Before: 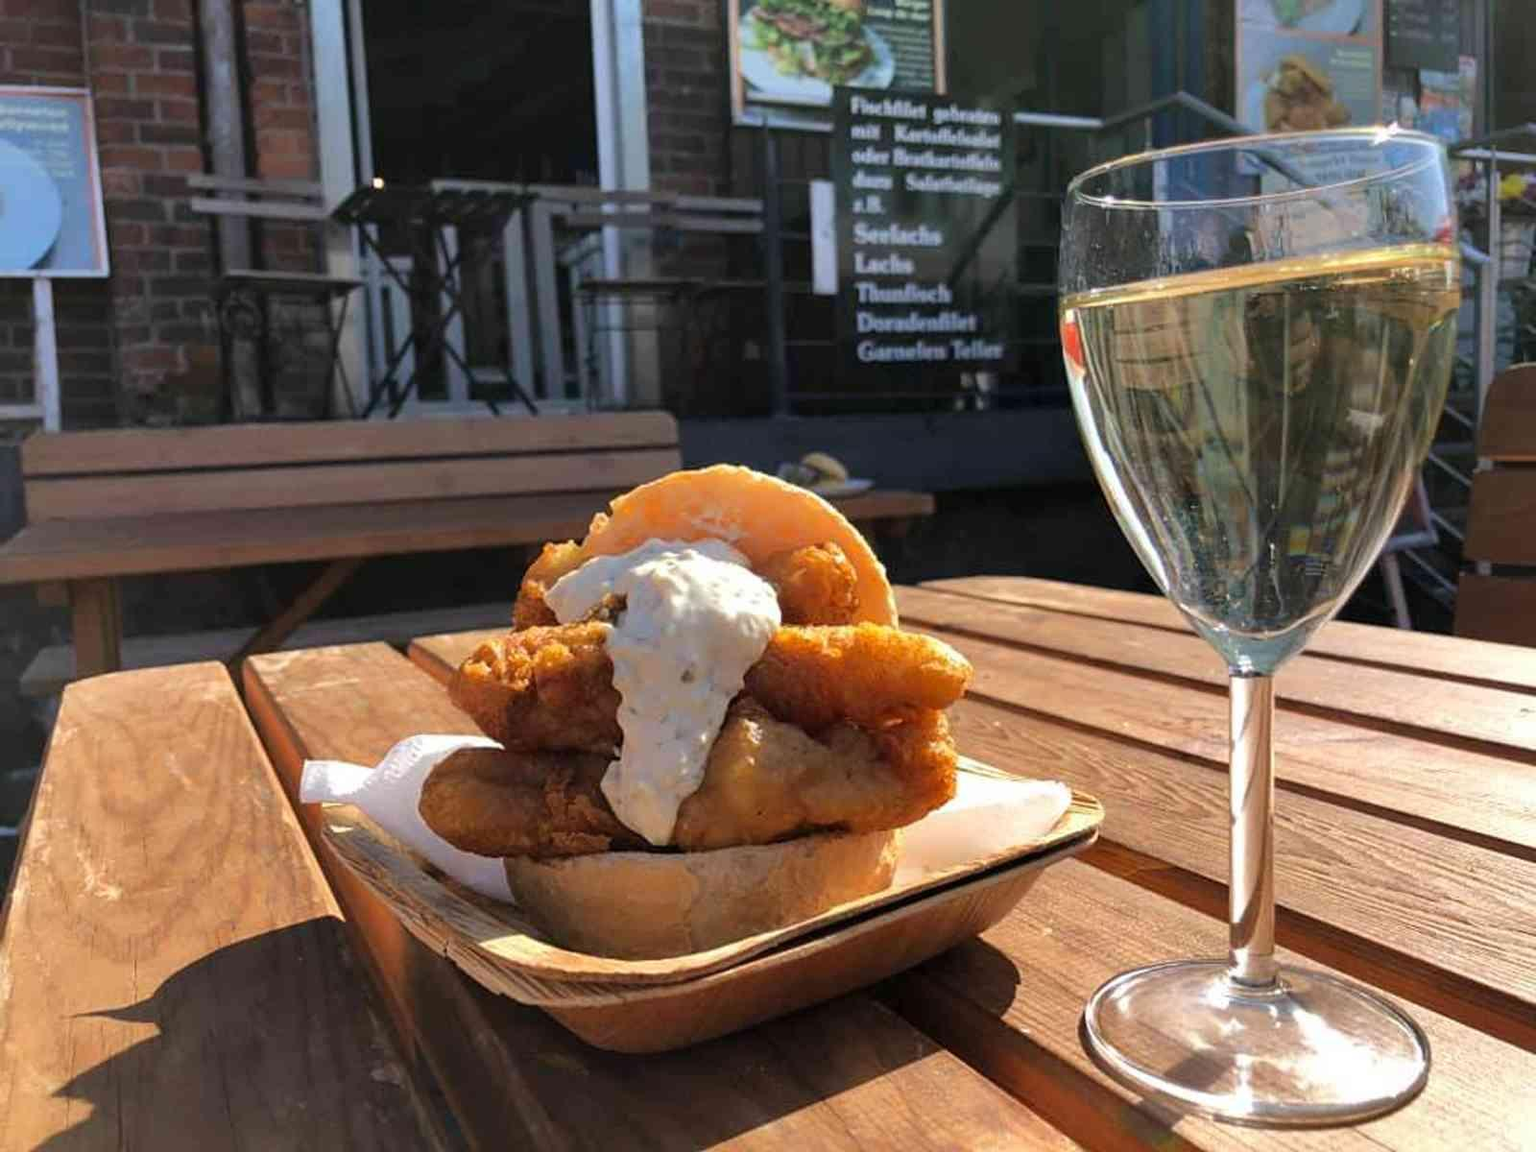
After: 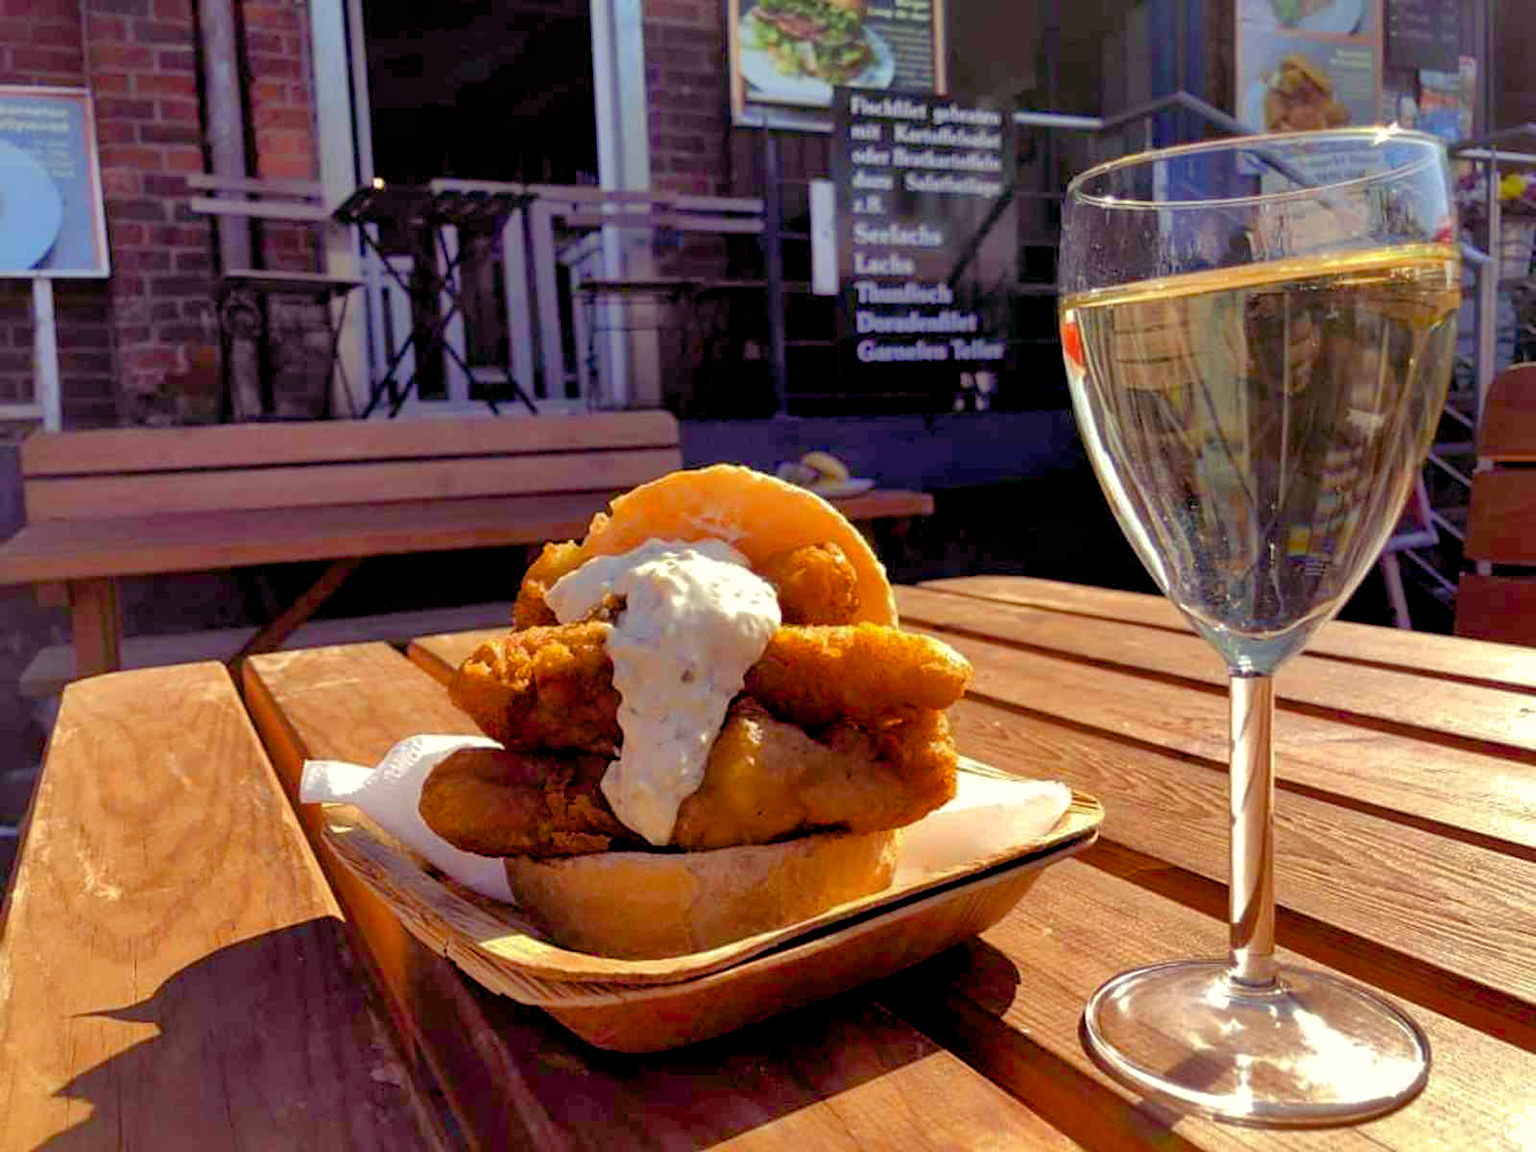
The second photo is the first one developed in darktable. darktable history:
shadows and highlights: on, module defaults
color balance rgb: shadows lift › luminance -21.66%, shadows lift › chroma 8.98%, shadows lift › hue 283.37°, power › chroma 1.05%, power › hue 25.59°, highlights gain › luminance 6.08%, highlights gain › chroma 2.55%, highlights gain › hue 90°, global offset › luminance -0.87%, perceptual saturation grading › global saturation 25%, perceptual saturation grading › highlights -28.39%, perceptual saturation grading › shadows 33.98%
